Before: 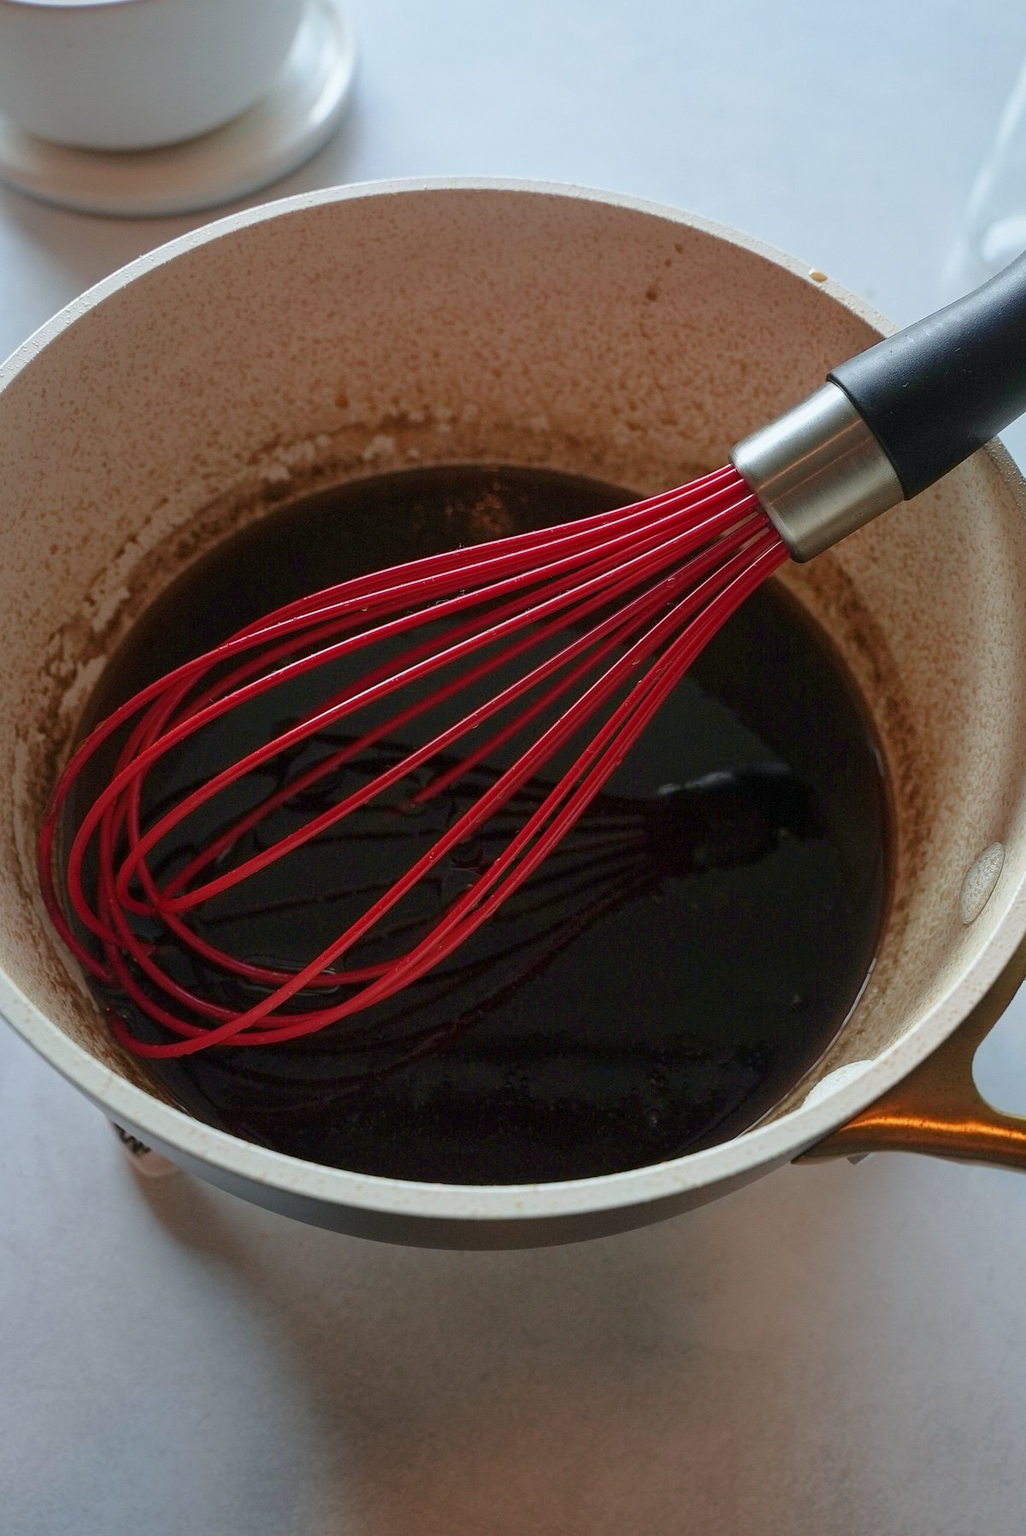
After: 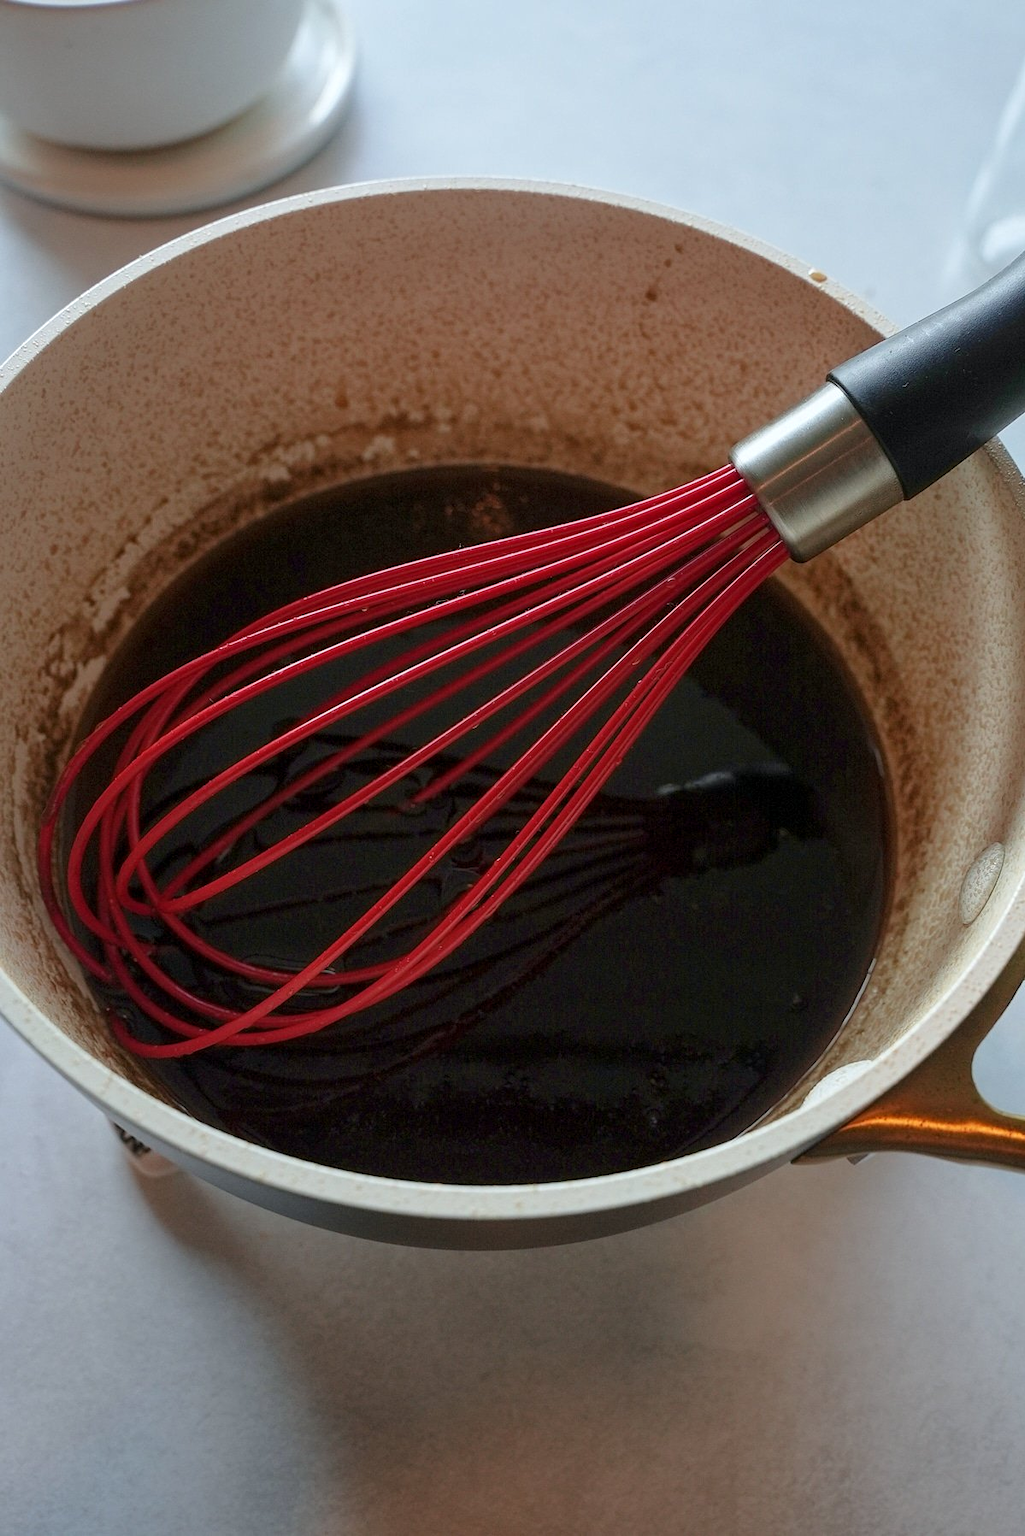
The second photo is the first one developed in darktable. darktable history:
local contrast: highlights 105%, shadows 97%, detail 120%, midtone range 0.2
